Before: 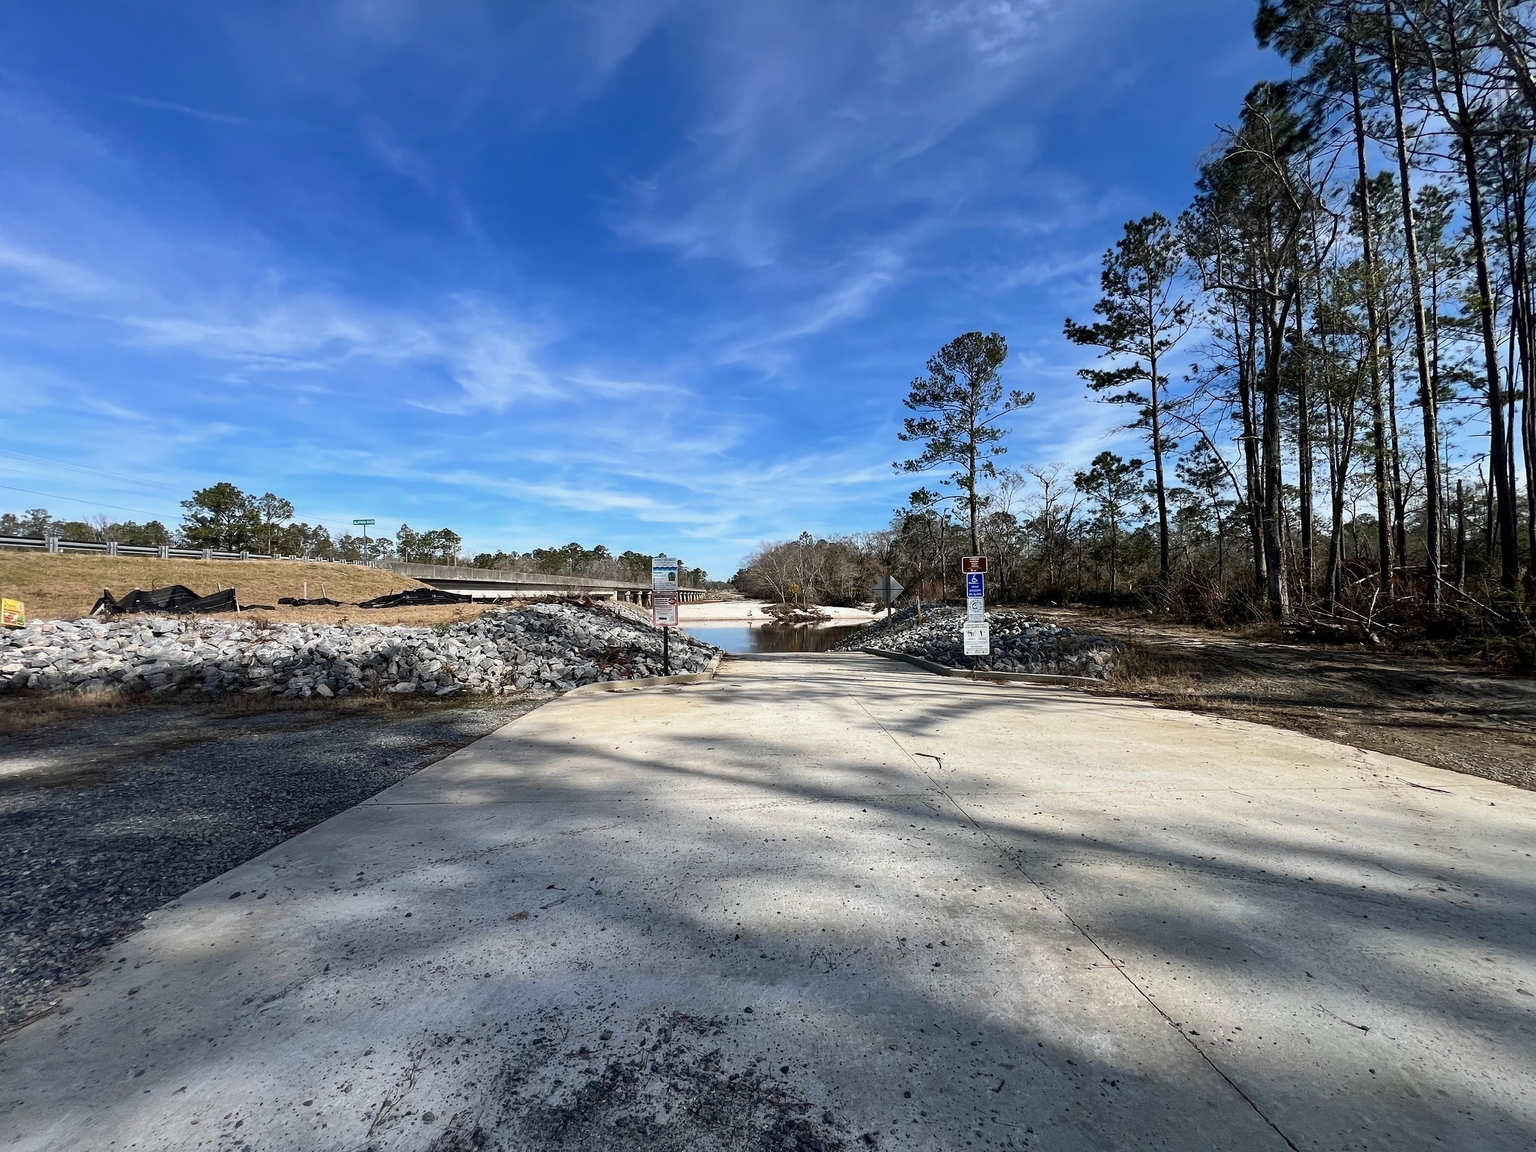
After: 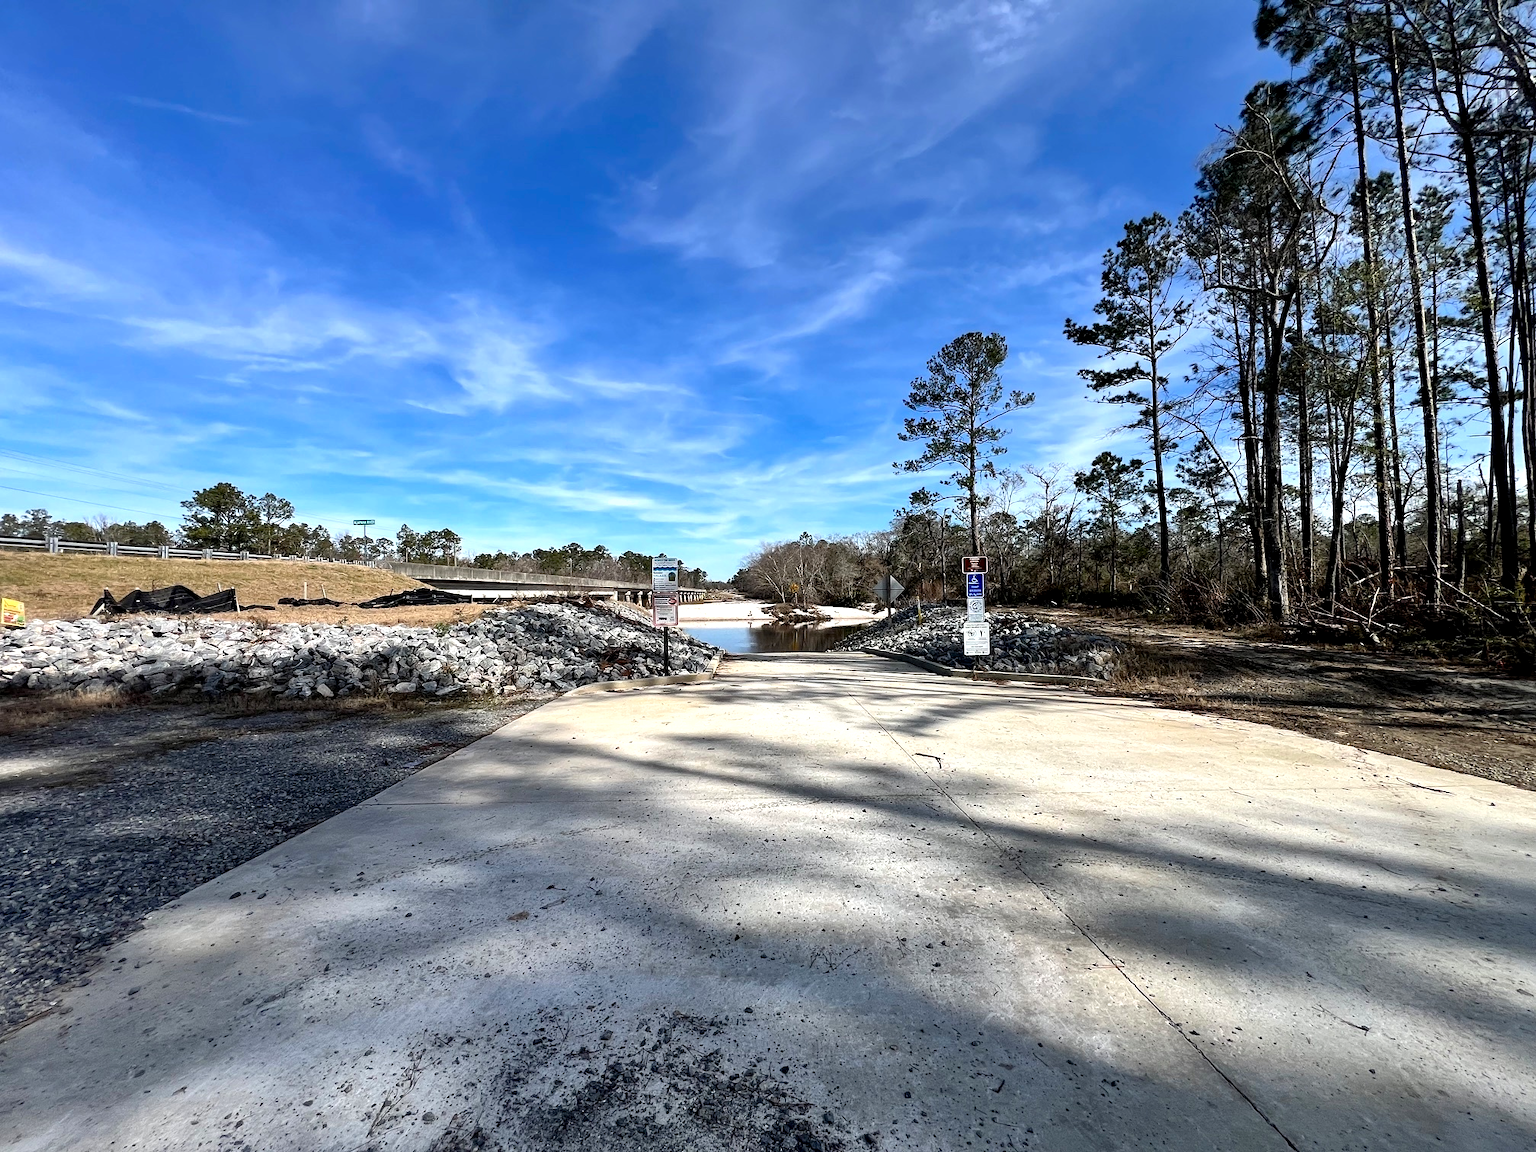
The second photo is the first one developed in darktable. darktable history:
shadows and highlights: highlights color adjustment 55%, low approximation 0.01, soften with gaussian
tone equalizer: -8 EV -0.385 EV, -7 EV -0.426 EV, -6 EV -0.34 EV, -5 EV -0.205 EV, -3 EV 0.22 EV, -2 EV 0.351 EV, -1 EV 0.399 EV, +0 EV 0.437 EV
